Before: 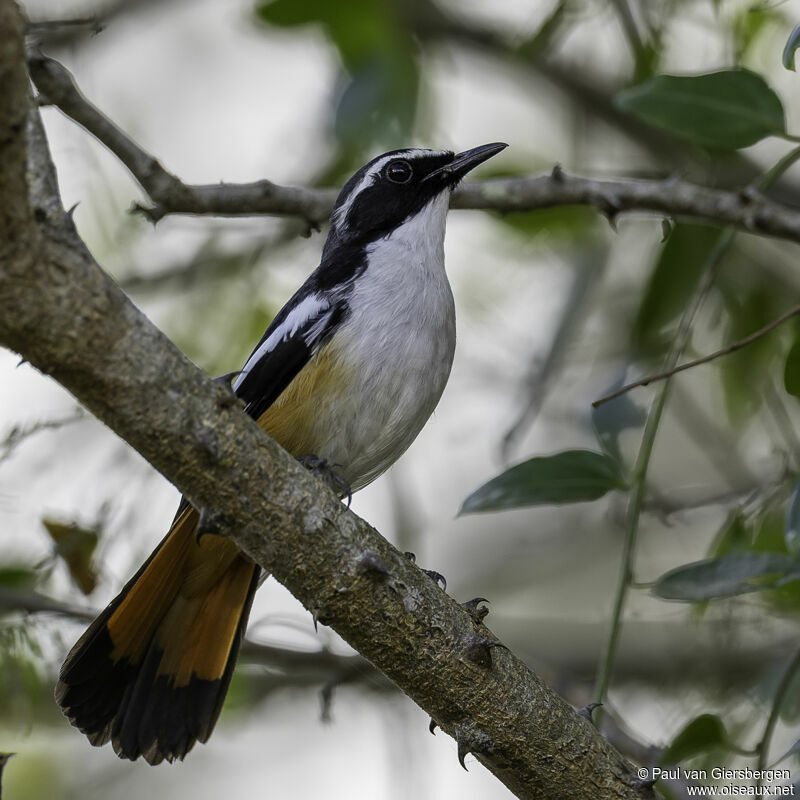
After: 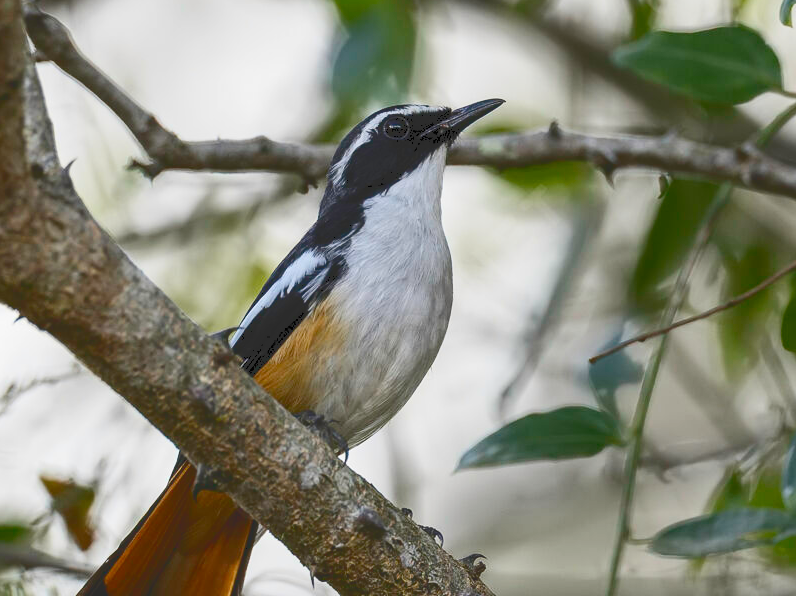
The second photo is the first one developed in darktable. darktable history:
crop: left 0.408%, top 5.548%, bottom 19.834%
tone curve: curves: ch0 [(0, 0) (0.003, 0.169) (0.011, 0.173) (0.025, 0.177) (0.044, 0.184) (0.069, 0.191) (0.1, 0.199) (0.136, 0.206) (0.177, 0.221) (0.224, 0.248) (0.277, 0.284) (0.335, 0.344) (0.399, 0.413) (0.468, 0.497) (0.543, 0.594) (0.623, 0.691) (0.709, 0.779) (0.801, 0.868) (0.898, 0.931) (1, 1)], color space Lab, independent channels, preserve colors none
